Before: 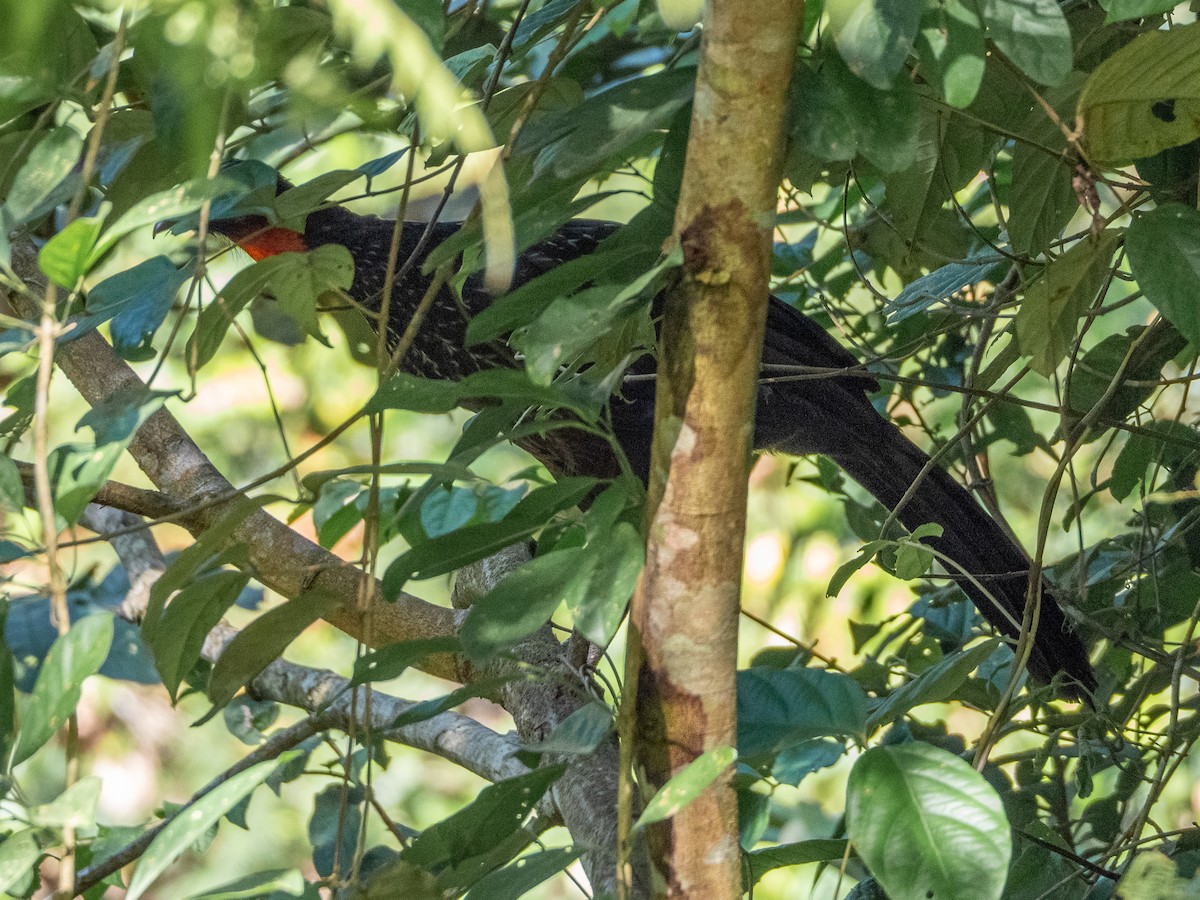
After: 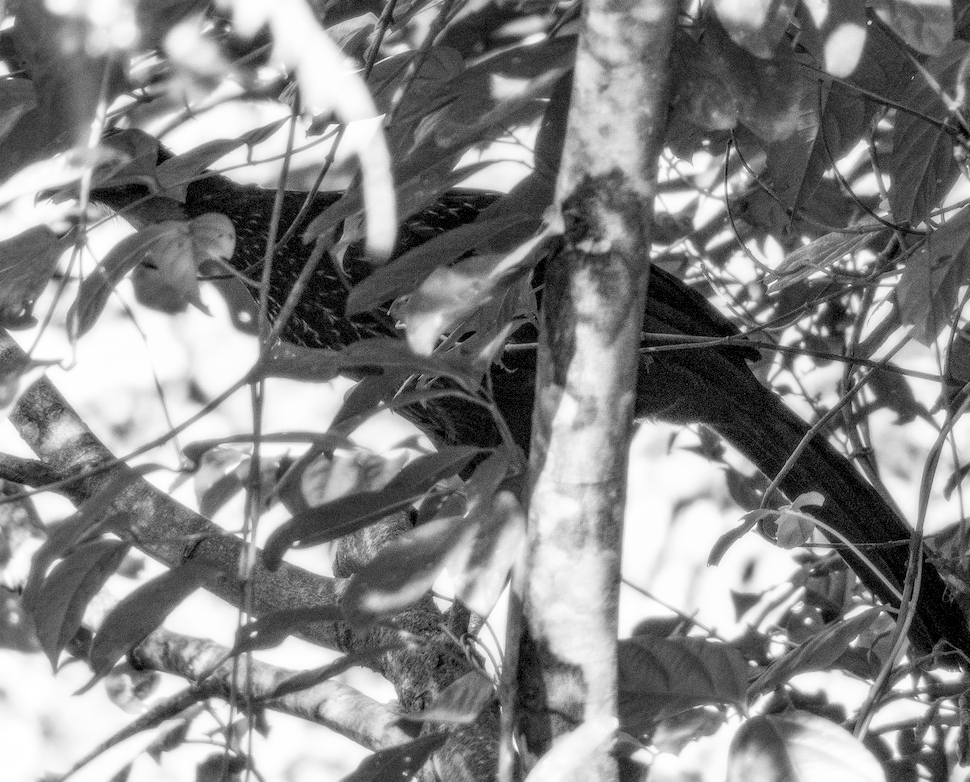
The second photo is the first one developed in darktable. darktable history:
monochrome: on, module defaults
crop: left 9.929%, top 3.475%, right 9.188%, bottom 9.529%
bloom: size 0%, threshold 54.82%, strength 8.31%
local contrast: detail 130%
